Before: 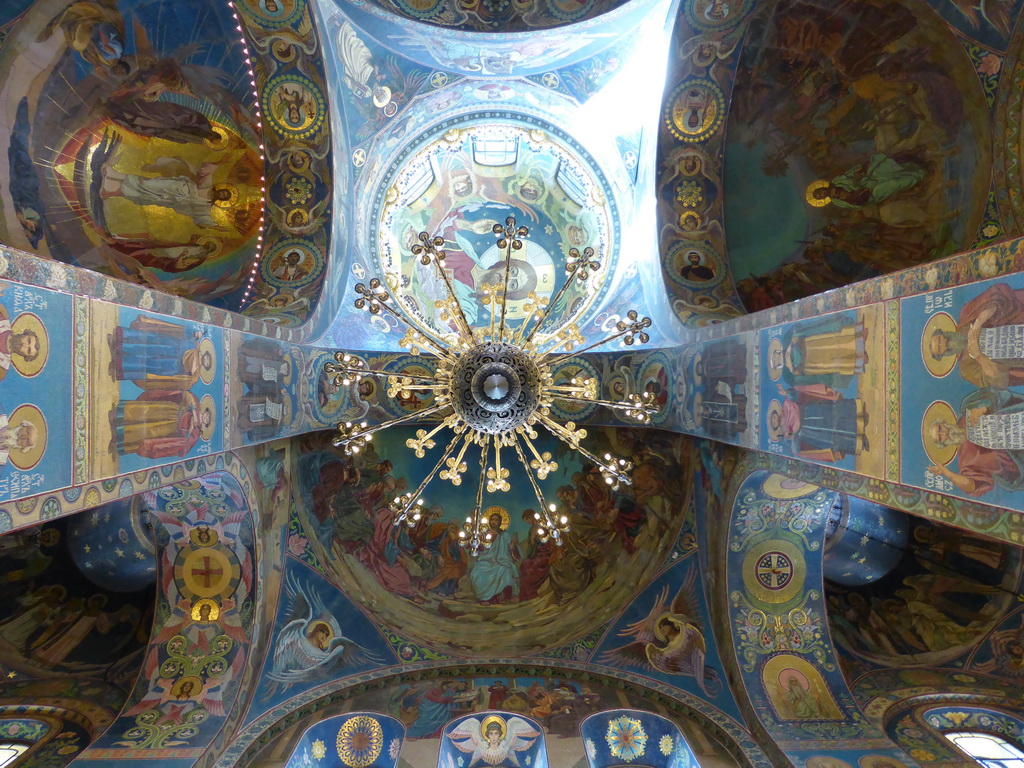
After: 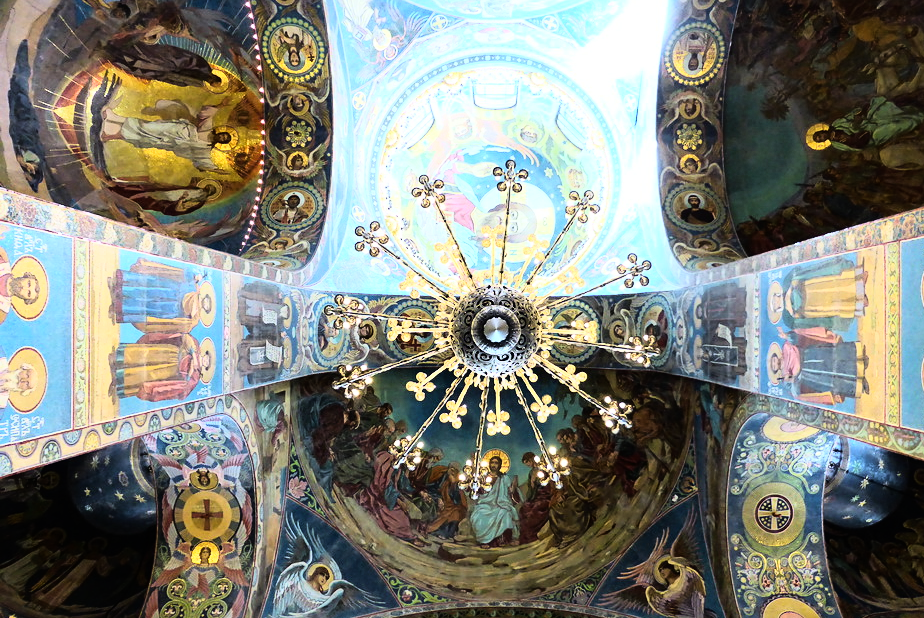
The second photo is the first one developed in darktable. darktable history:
rgb curve: curves: ch0 [(0, 0) (0.21, 0.15) (0.24, 0.21) (0.5, 0.75) (0.75, 0.96) (0.89, 0.99) (1, 1)]; ch1 [(0, 0.02) (0.21, 0.13) (0.25, 0.2) (0.5, 0.67) (0.75, 0.9) (0.89, 0.97) (1, 1)]; ch2 [(0, 0.02) (0.21, 0.13) (0.25, 0.2) (0.5, 0.67) (0.75, 0.9) (0.89, 0.97) (1, 1)], compensate middle gray true
crop: top 7.49%, right 9.717%, bottom 11.943%
sharpen: amount 0.2
